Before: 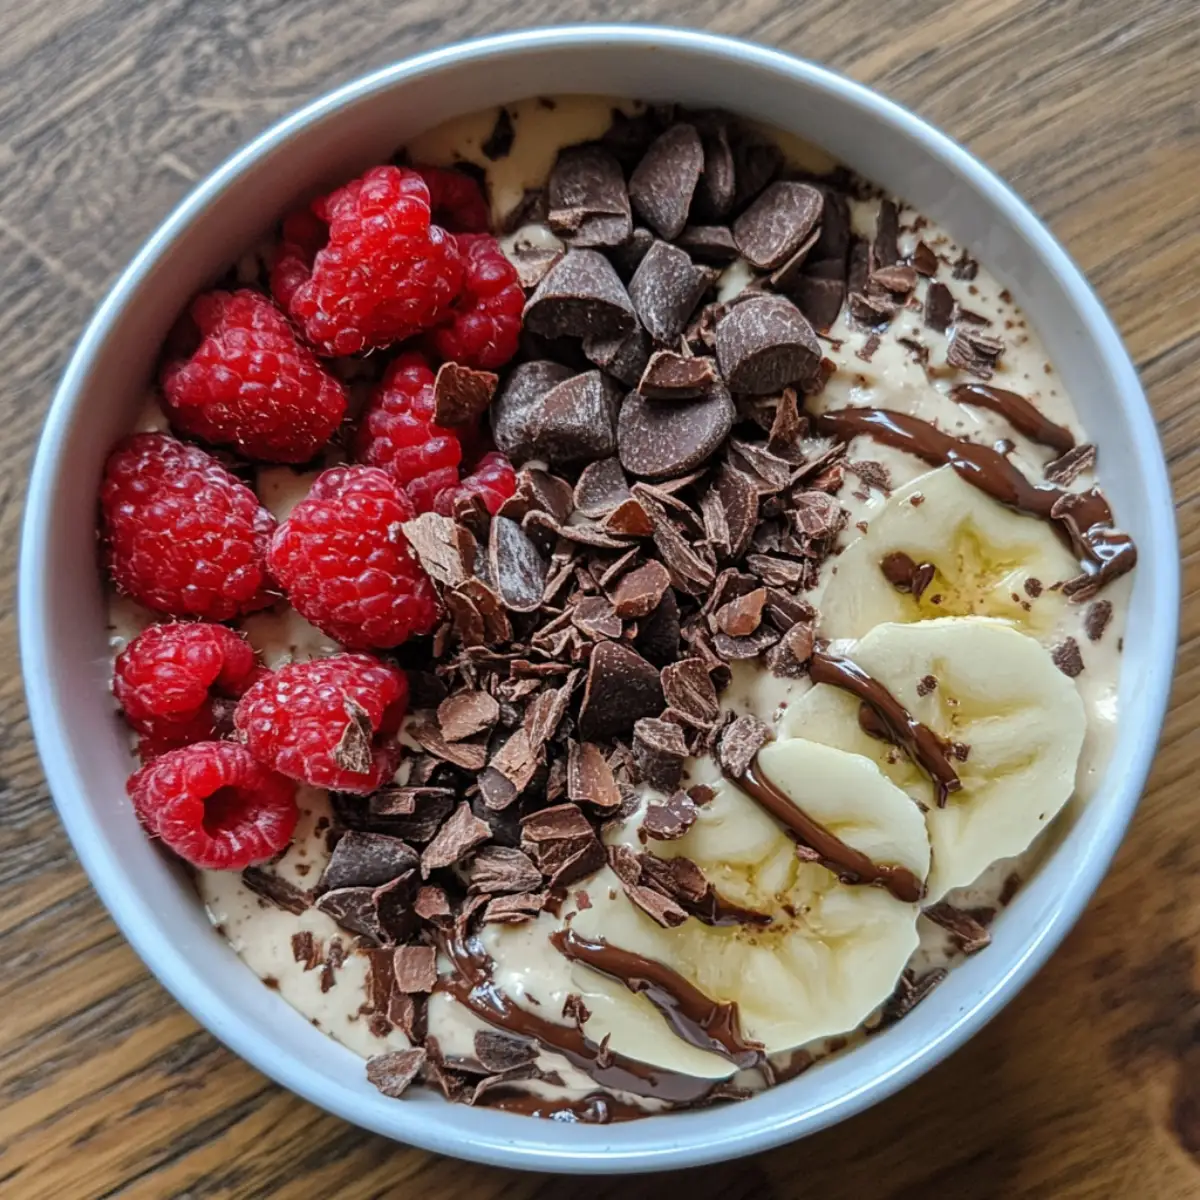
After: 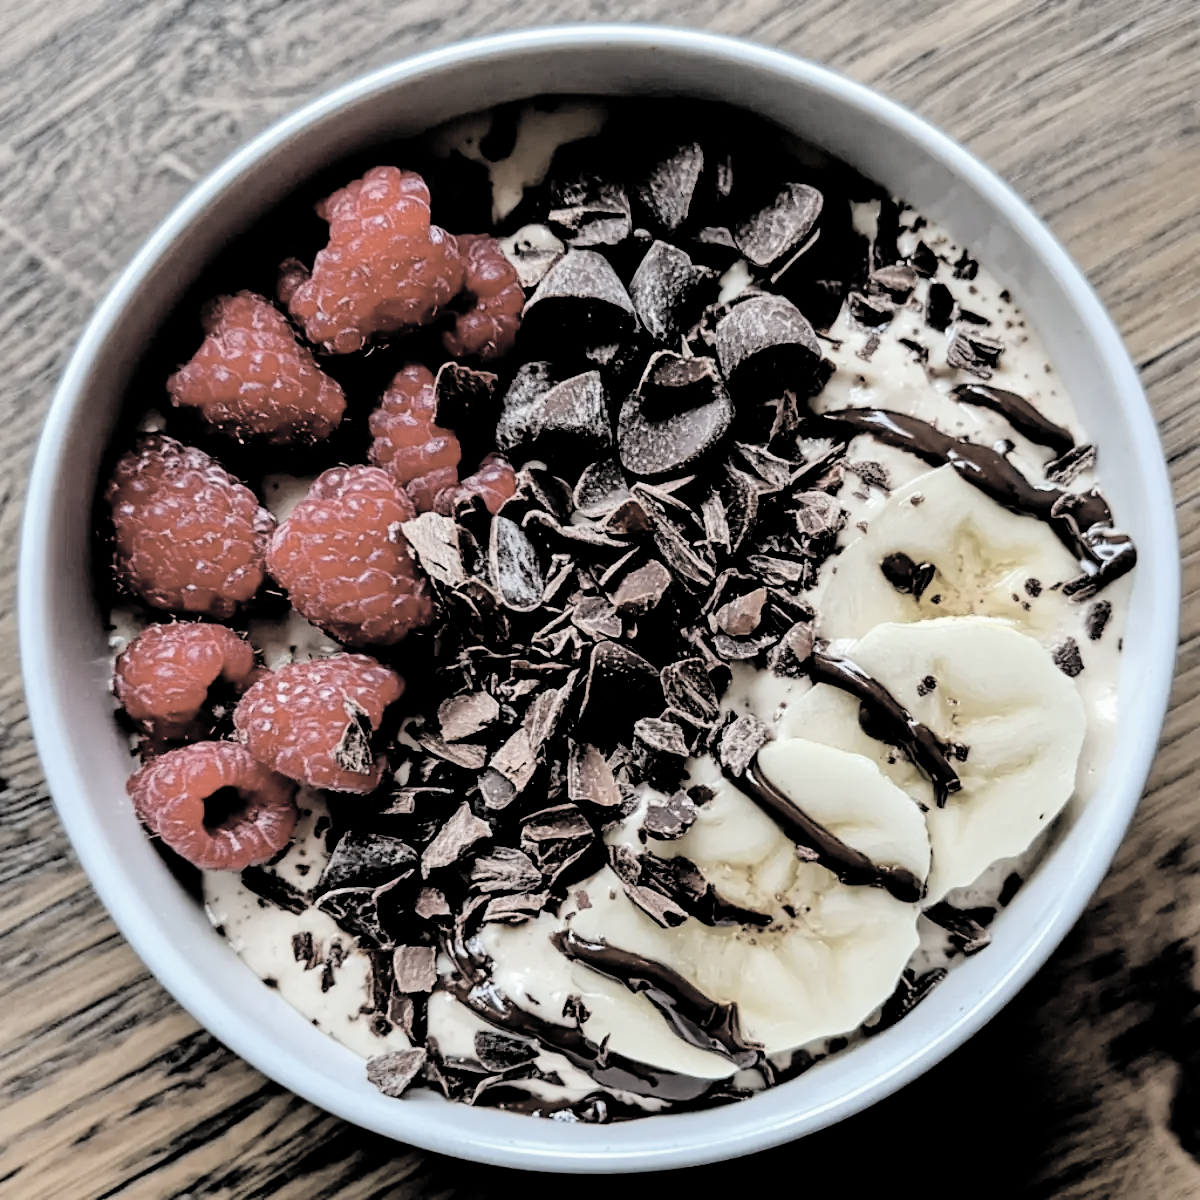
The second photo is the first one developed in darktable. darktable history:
contrast brightness saturation: brightness 0.189, saturation -0.515
filmic rgb: middle gray luminance 13.69%, black relative exposure -2.11 EV, white relative exposure 3.11 EV, target black luminance 0%, hardness 1.79, latitude 58.97%, contrast 1.735, highlights saturation mix 6.04%, shadows ↔ highlights balance -37.16%
